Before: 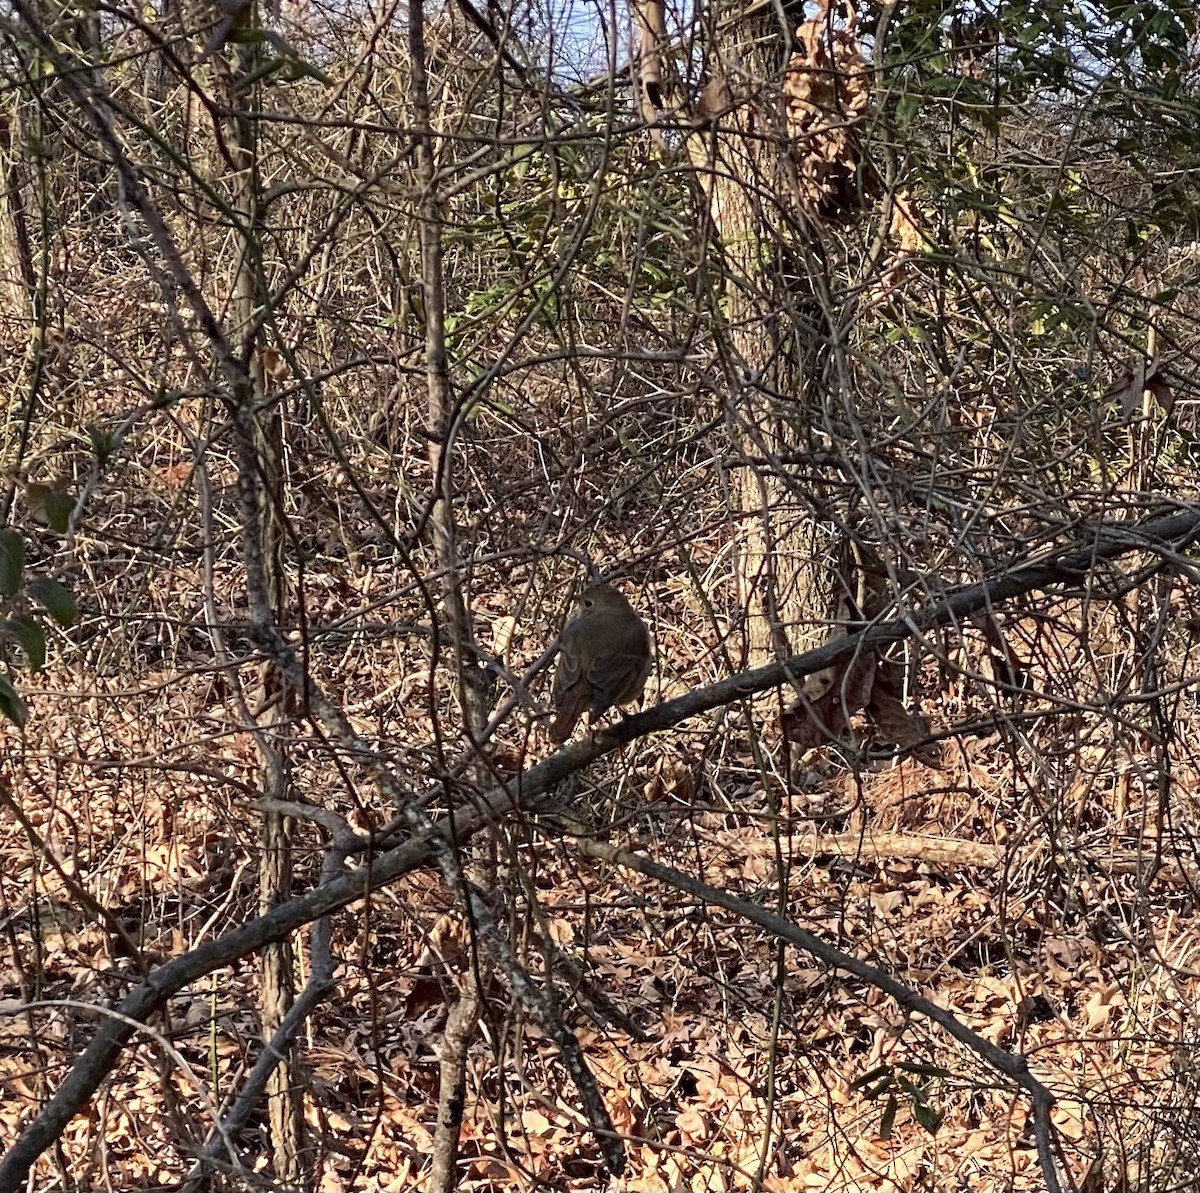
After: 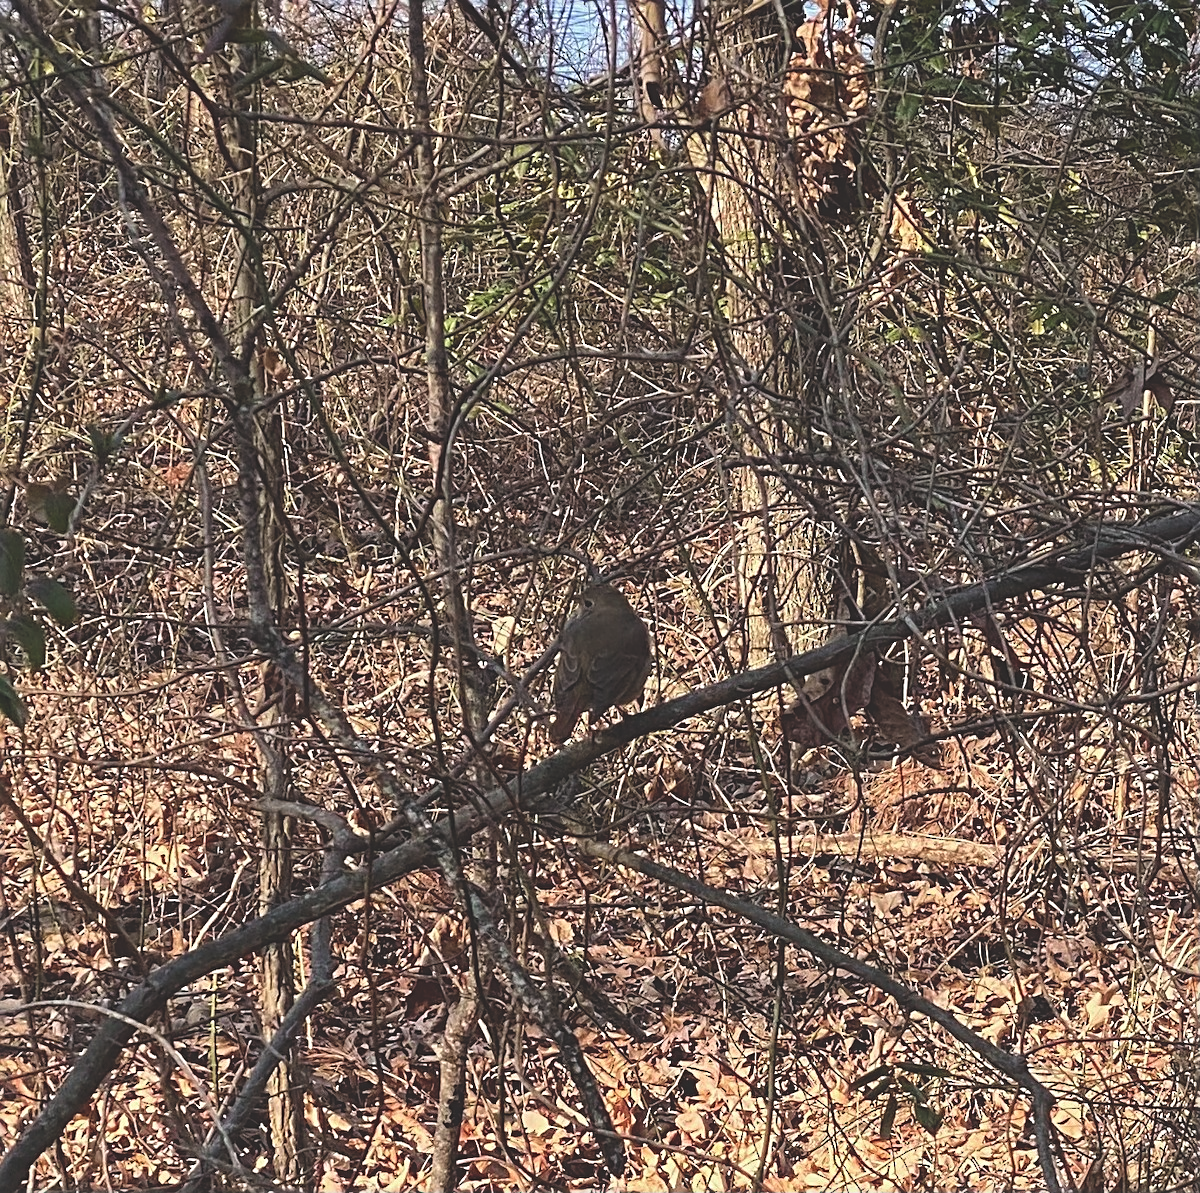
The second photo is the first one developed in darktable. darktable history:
exposure: black level correction -0.026, exposure -0.119 EV, compensate exposure bias true, compensate highlight preservation false
sharpen: on, module defaults
